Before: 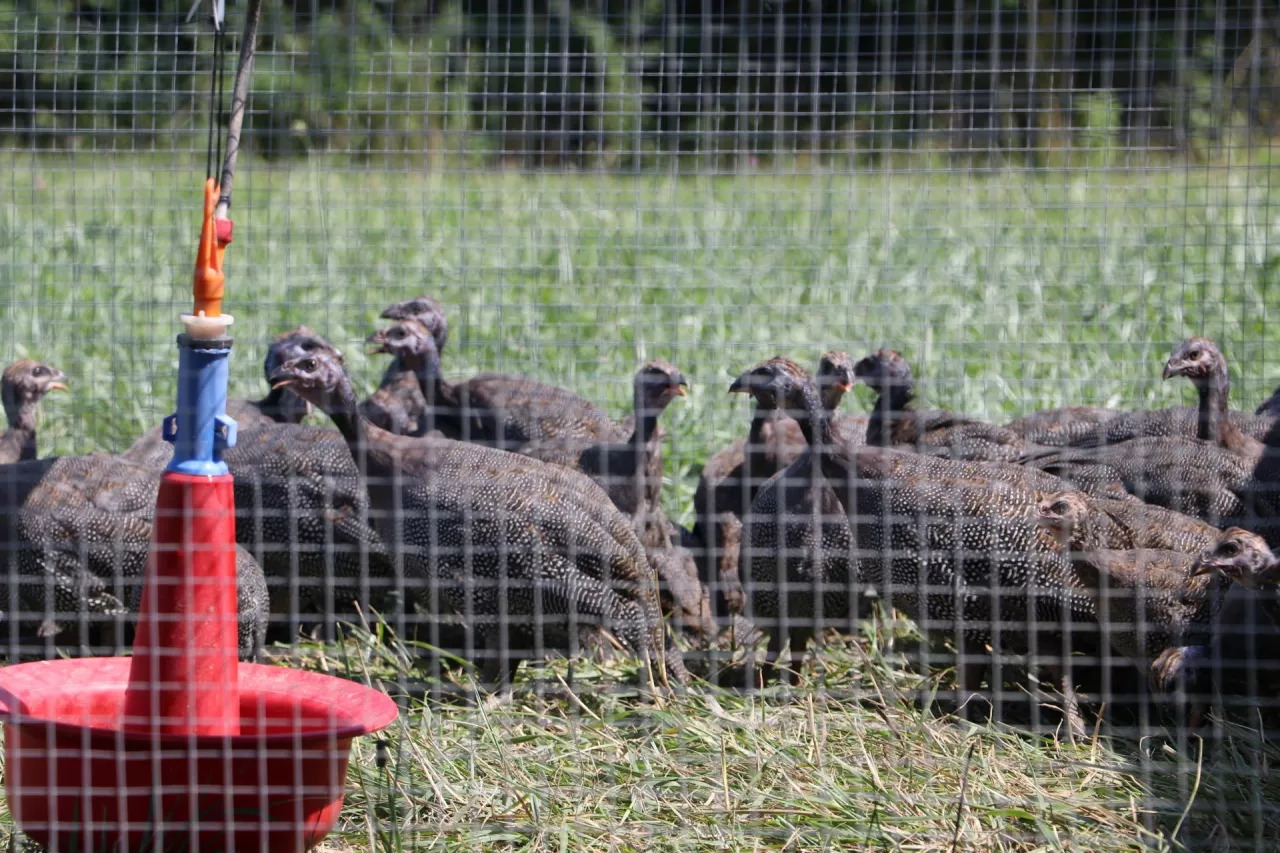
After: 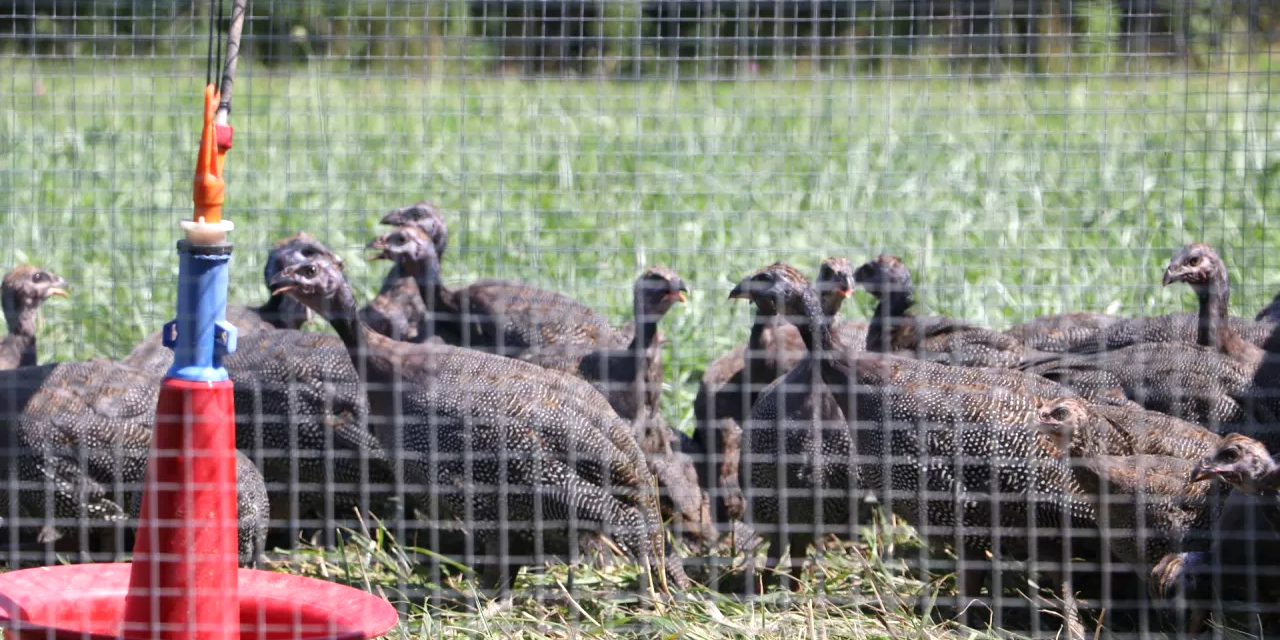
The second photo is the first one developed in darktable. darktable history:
crop: top 11.047%, bottom 13.905%
exposure: black level correction 0, exposure 0.399 EV, compensate highlight preservation false
